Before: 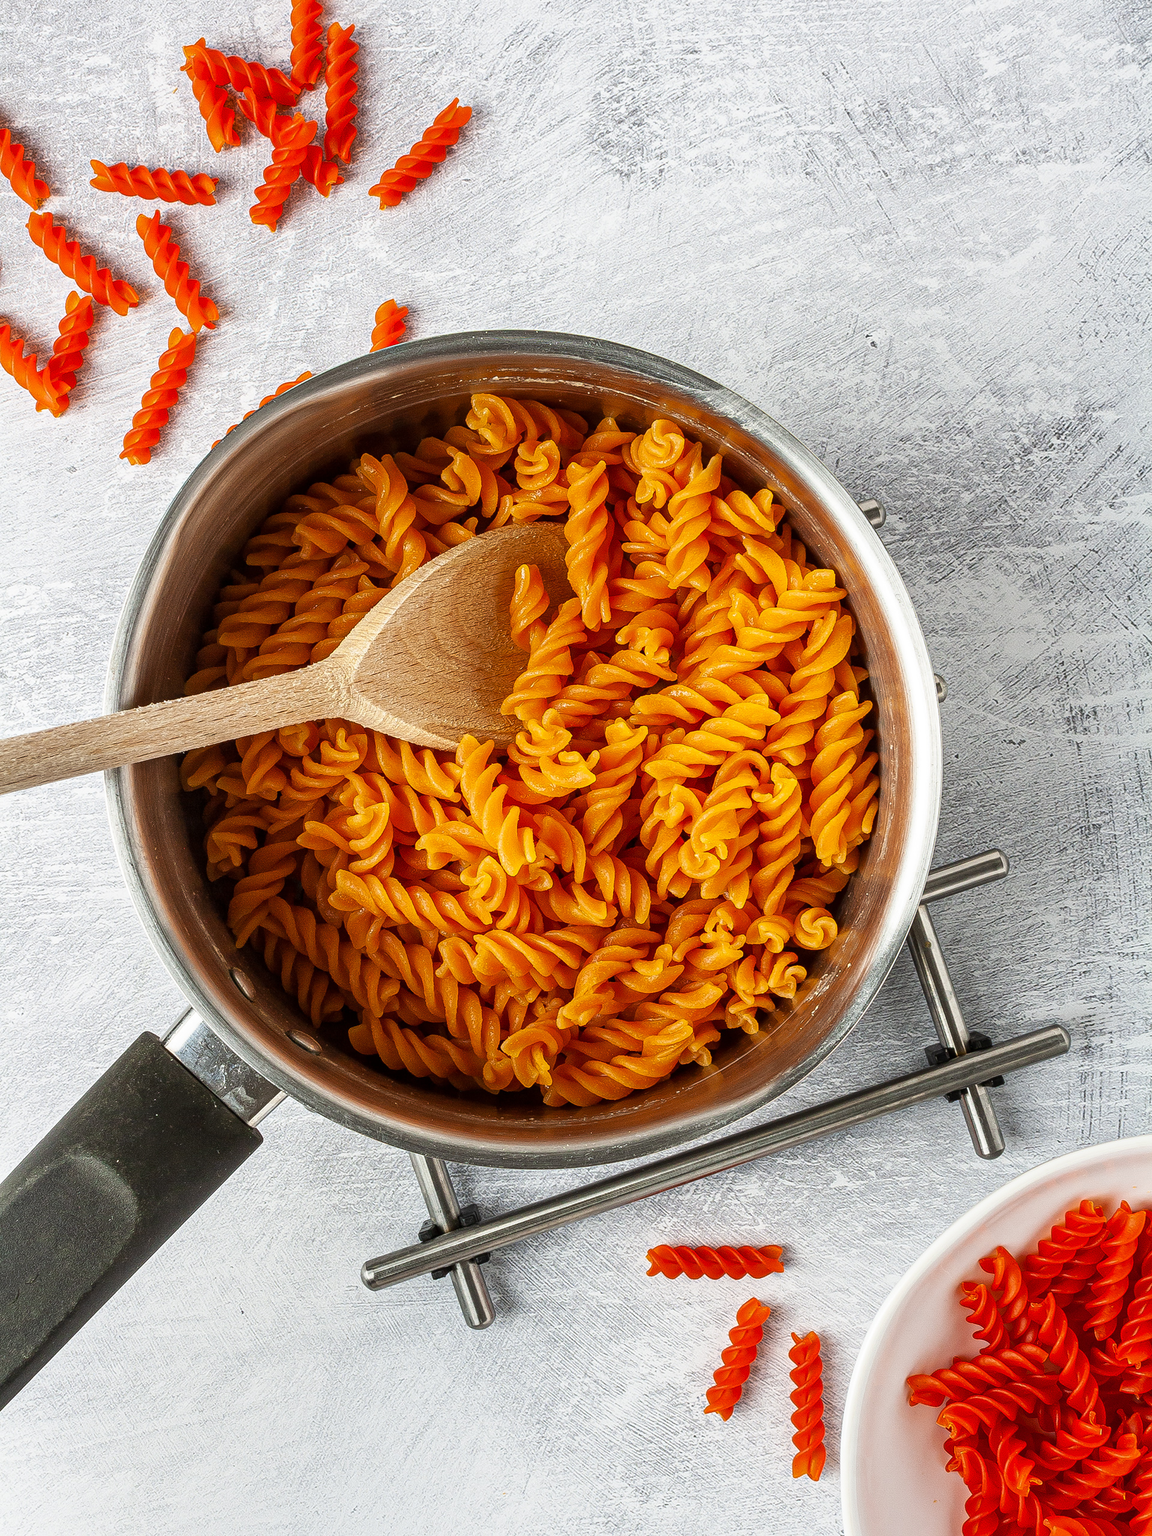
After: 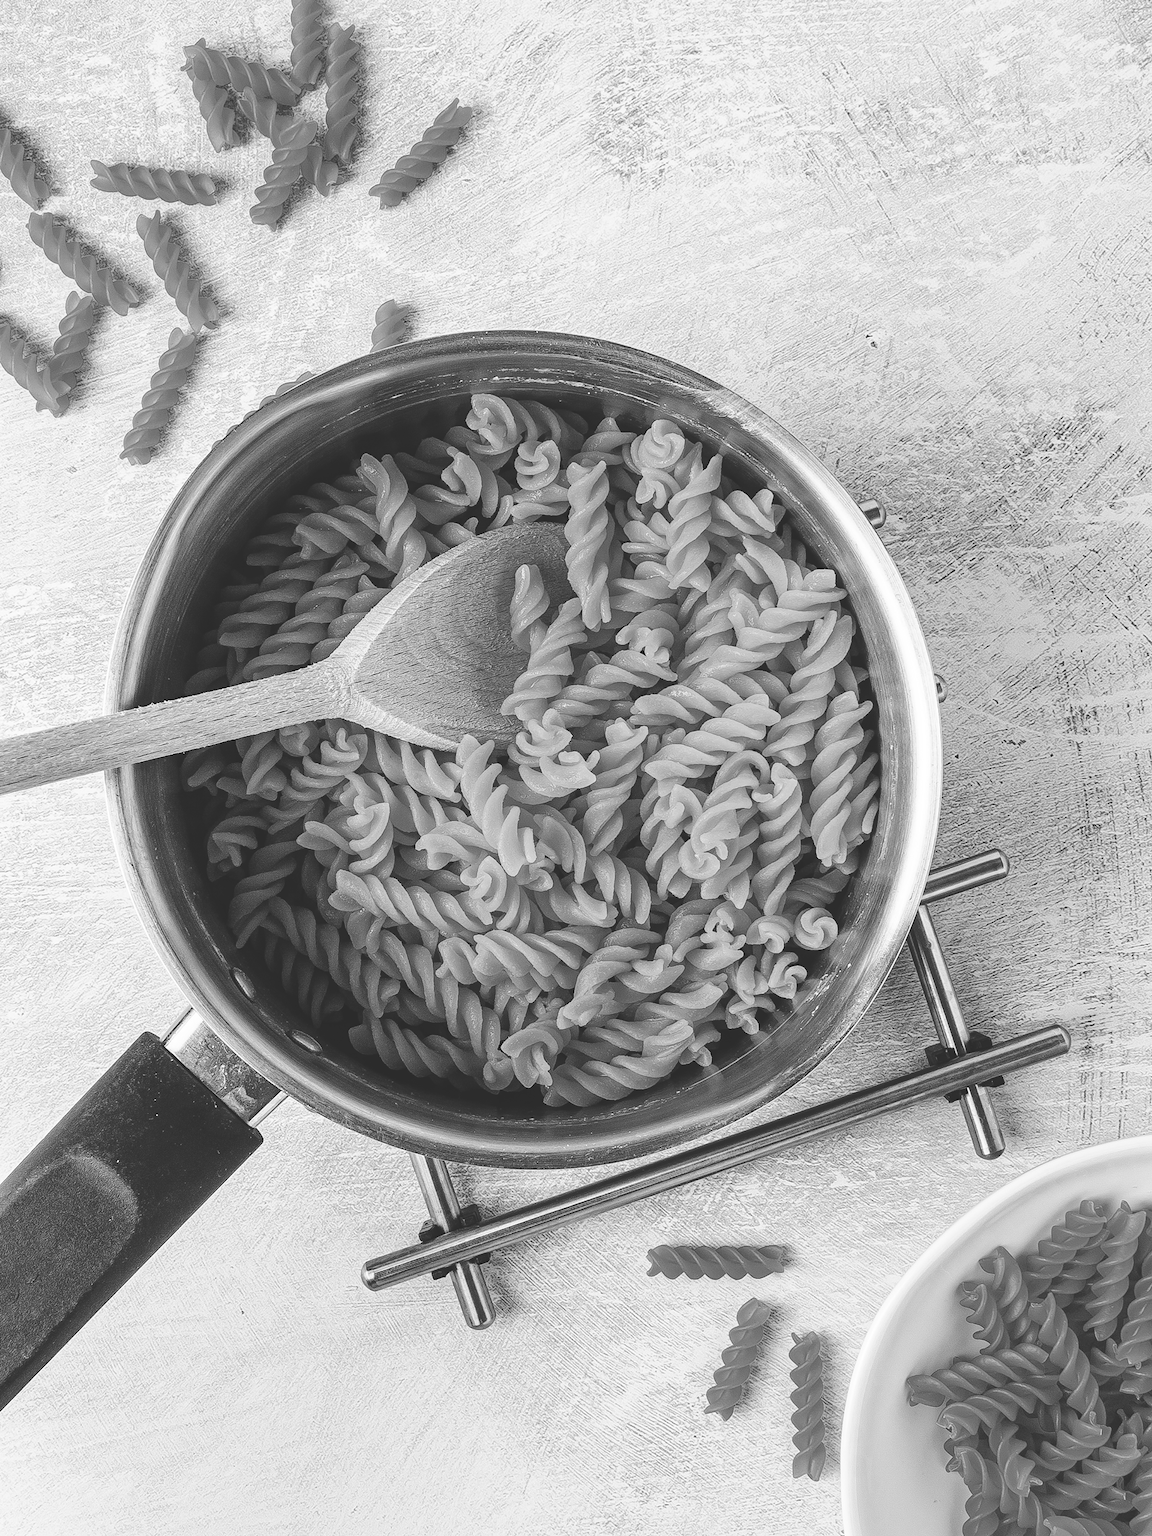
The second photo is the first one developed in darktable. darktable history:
monochrome: a -3.63, b -0.465
base curve: curves: ch0 [(0, 0.024) (0.055, 0.065) (0.121, 0.166) (0.236, 0.319) (0.693, 0.726) (1, 1)], preserve colors none
